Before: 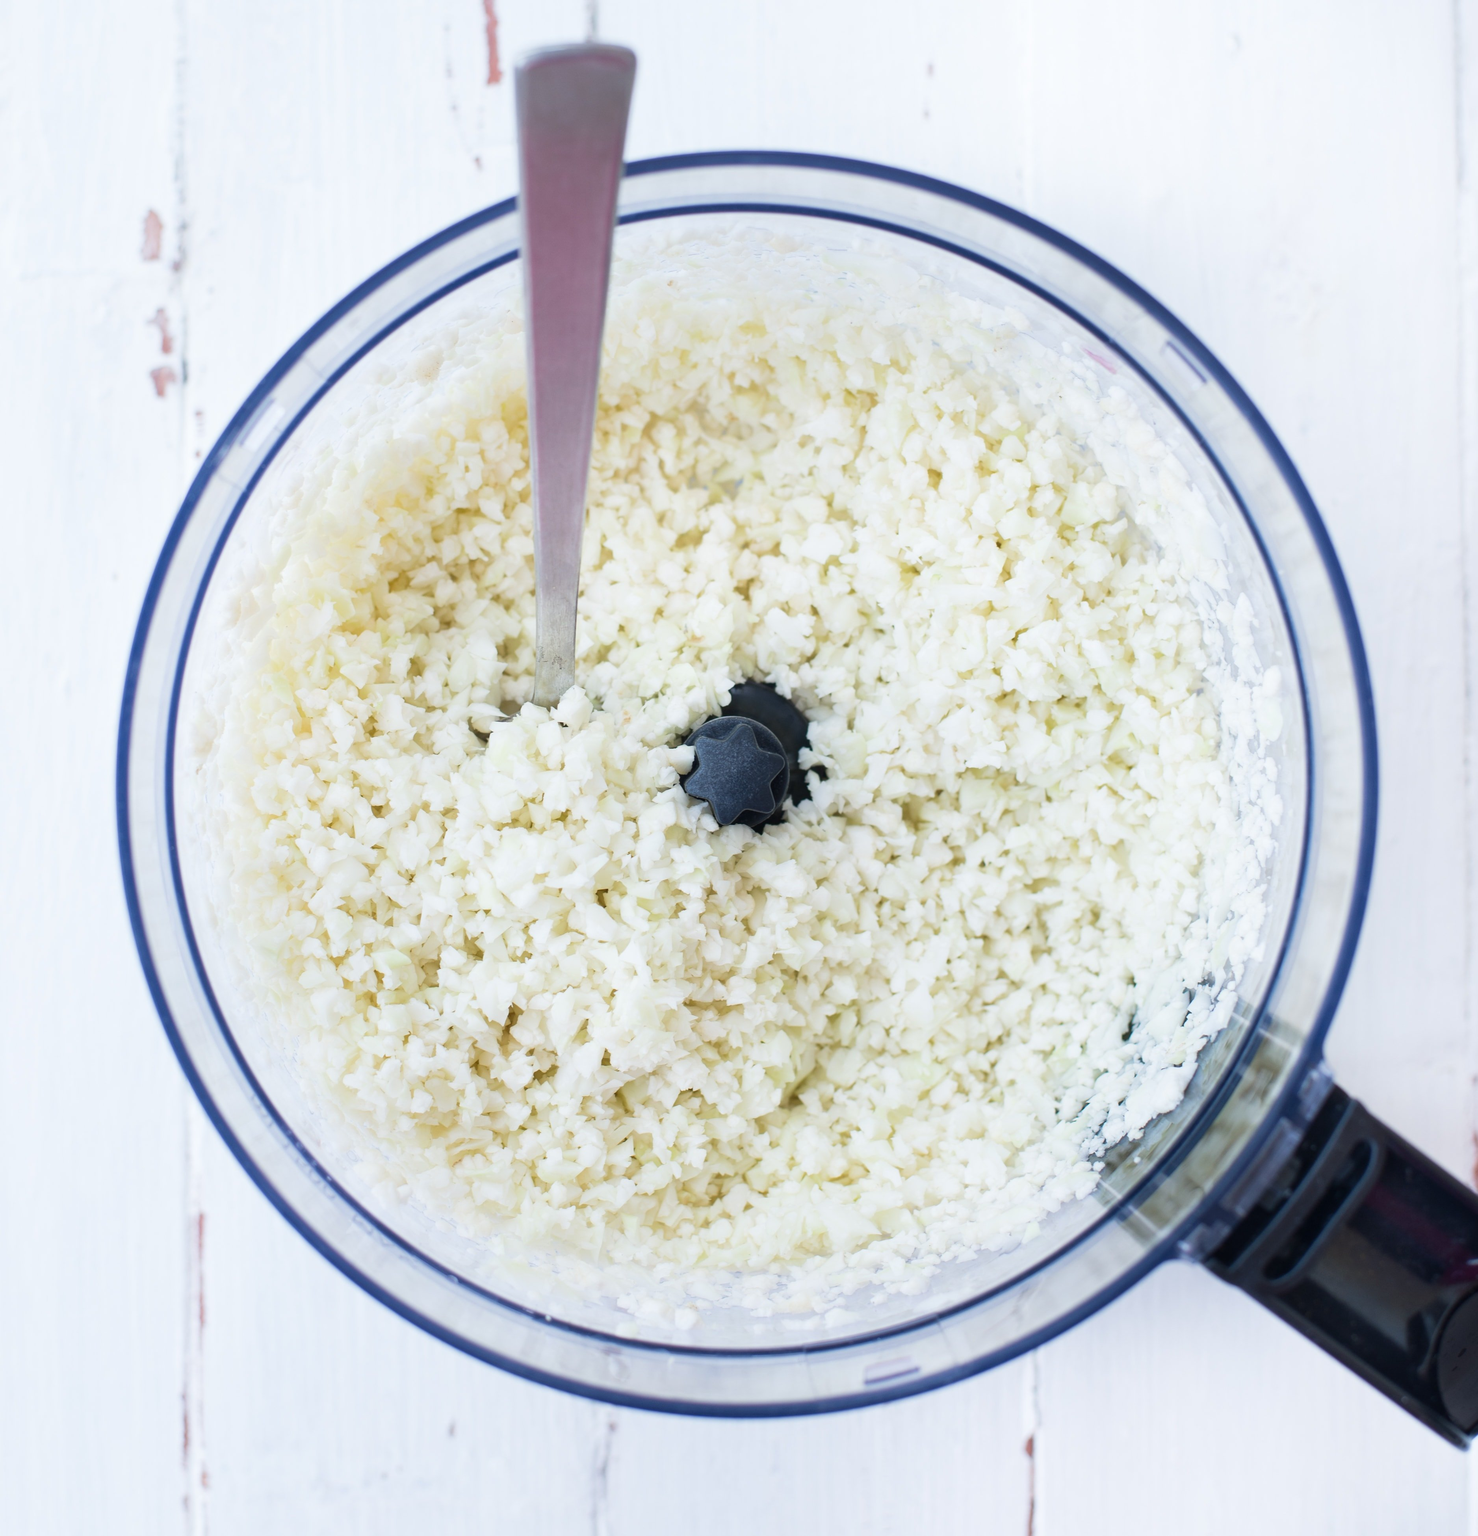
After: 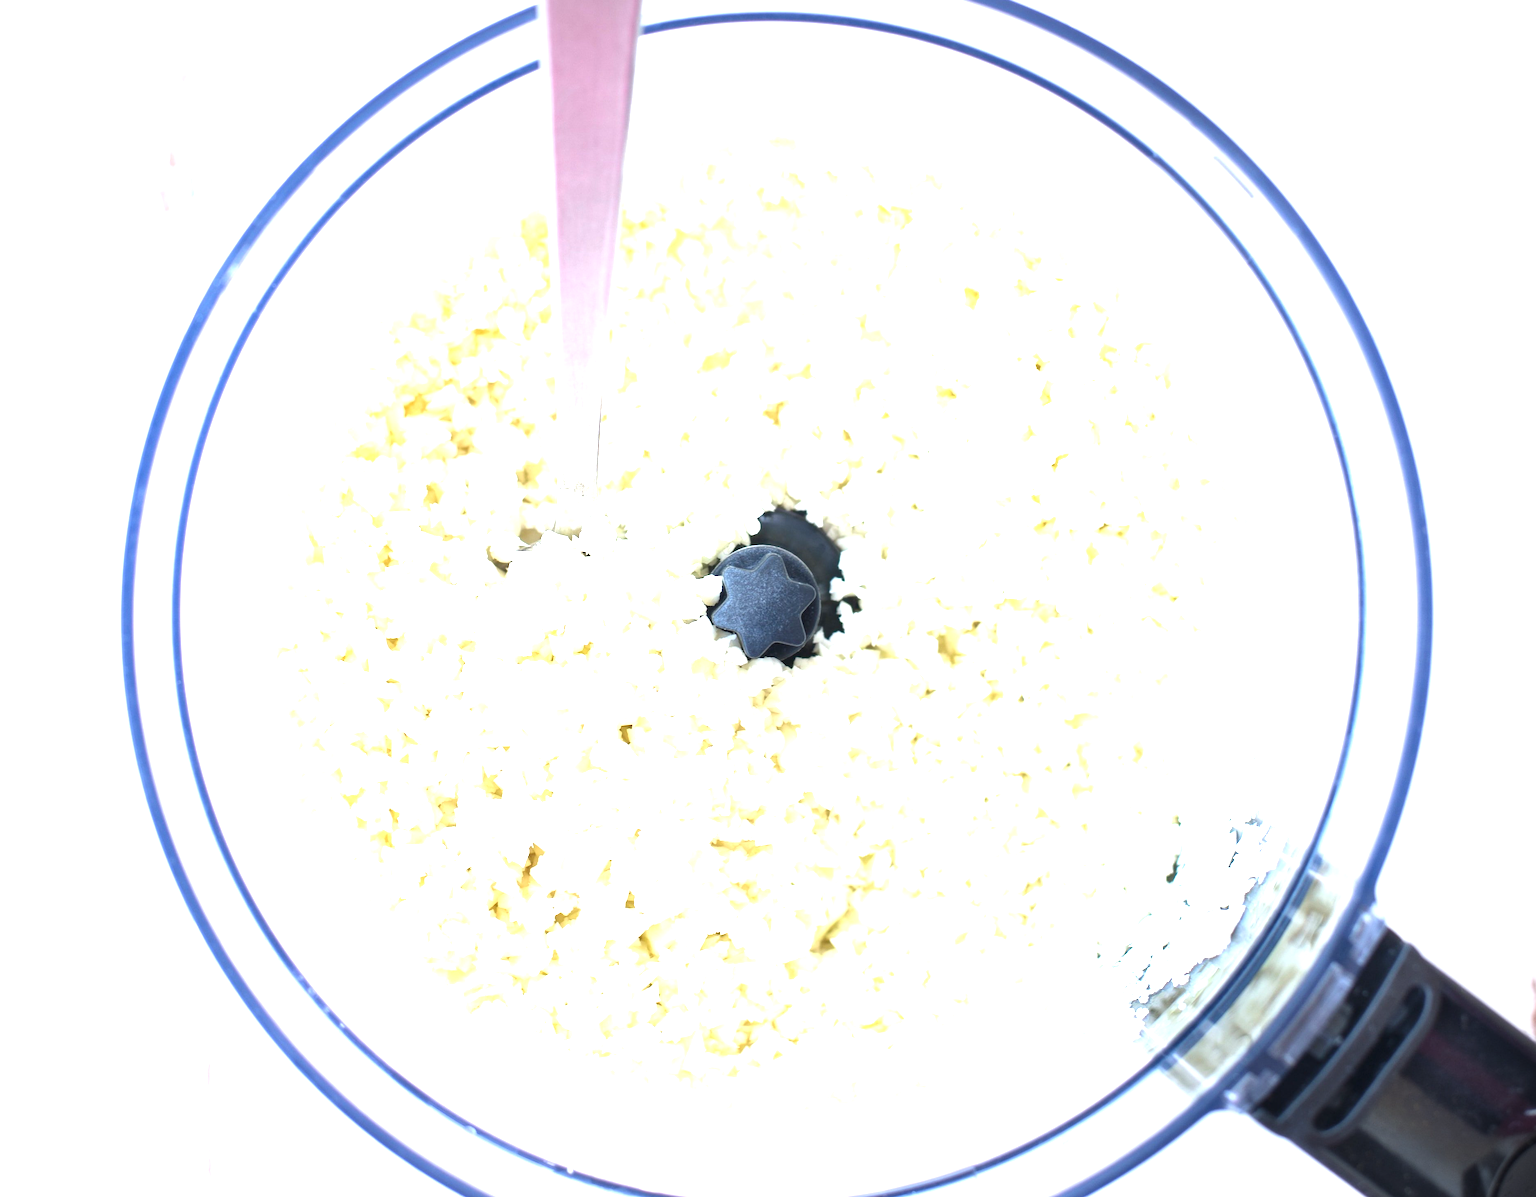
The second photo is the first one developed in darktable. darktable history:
vignetting: on, module defaults
crop and rotate: top 12.5%, bottom 12.5%
exposure: black level correction 0, exposure 1.5 EV, compensate highlight preservation false
